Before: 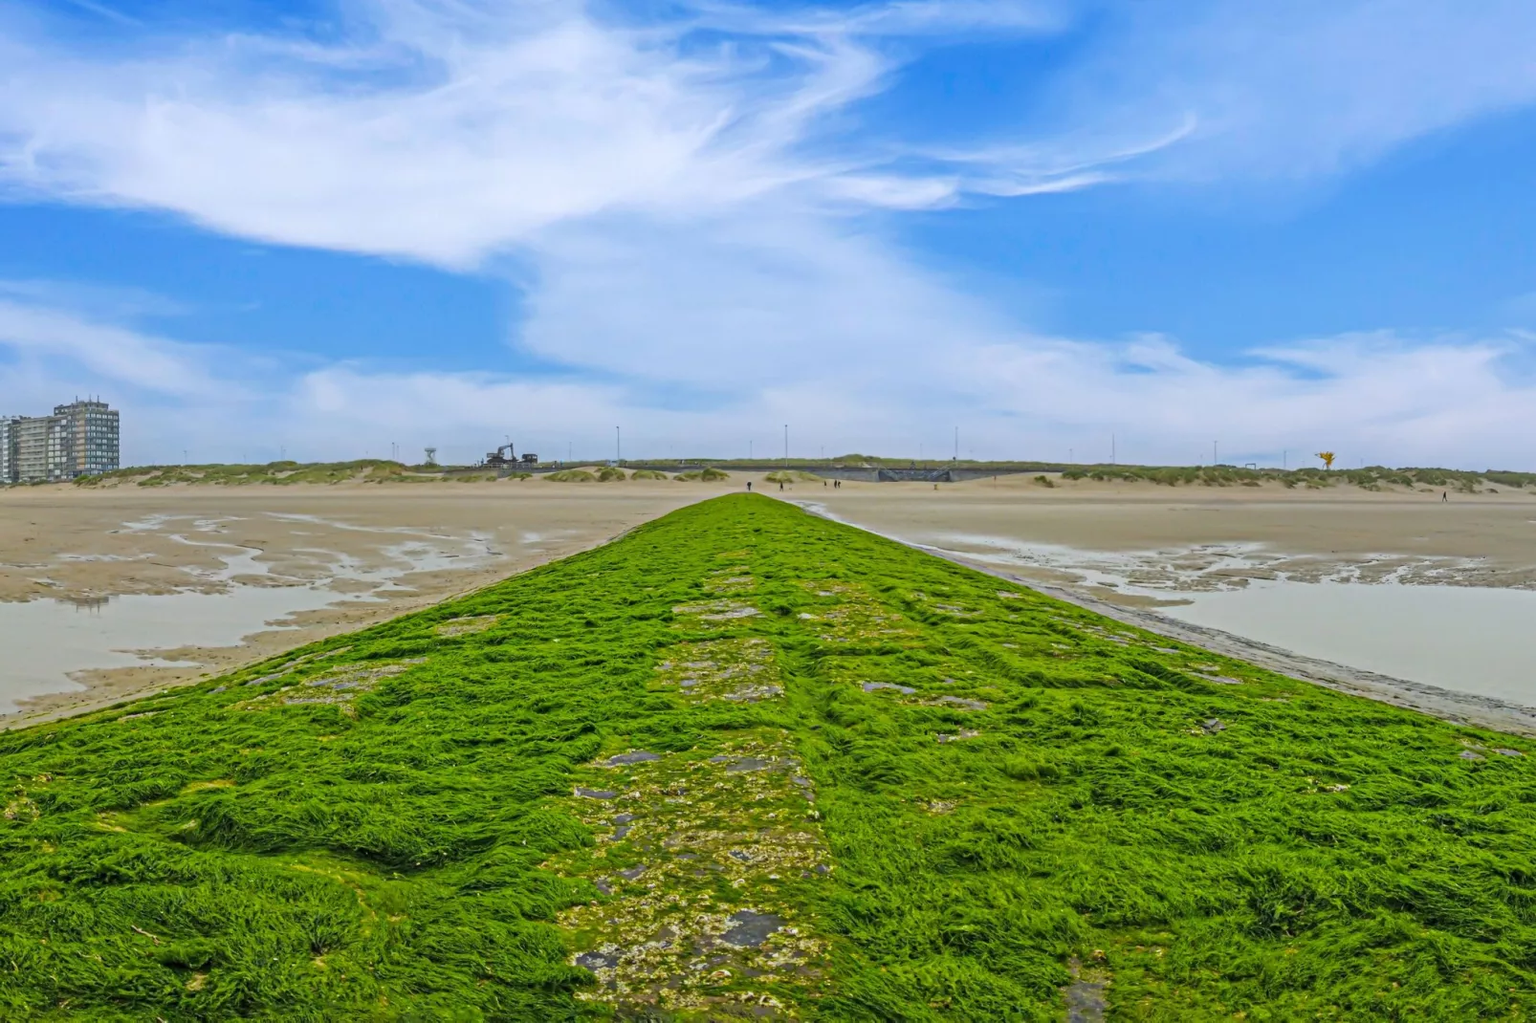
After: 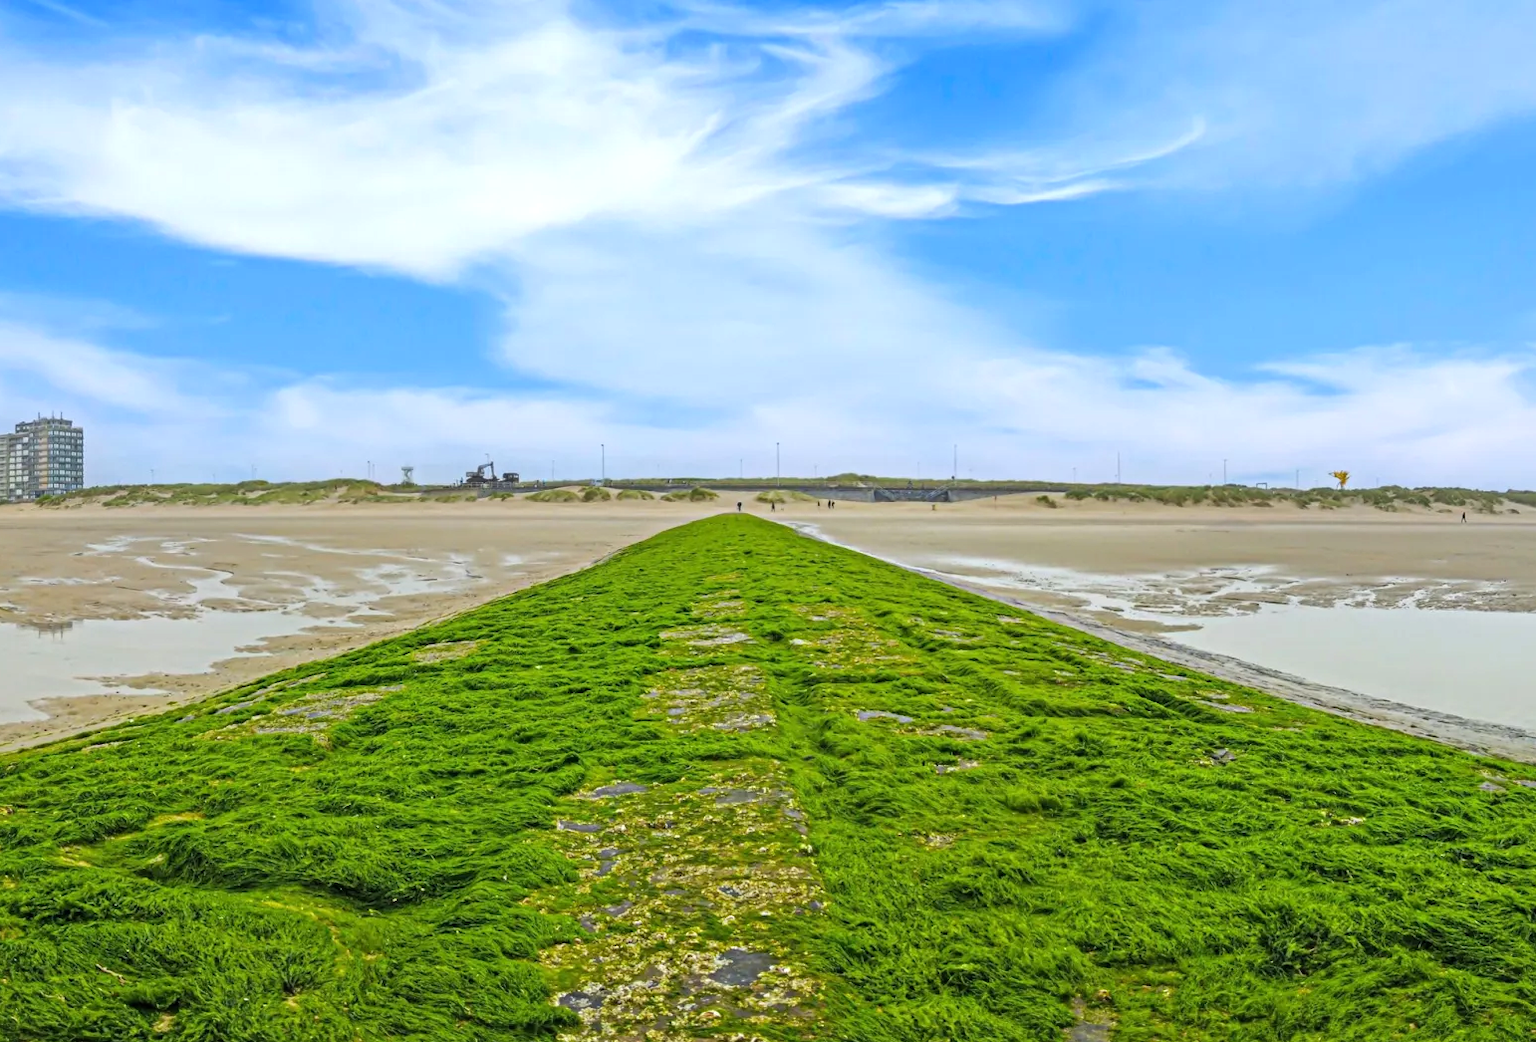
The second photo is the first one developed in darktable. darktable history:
tone equalizer: -8 EV -0.442 EV, -7 EV -0.368 EV, -6 EV -0.338 EV, -5 EV -0.225 EV, -3 EV 0.207 EV, -2 EV 0.316 EV, -1 EV 0.412 EV, +0 EV 0.392 EV
crop and rotate: left 2.644%, right 1.317%, bottom 2.07%
